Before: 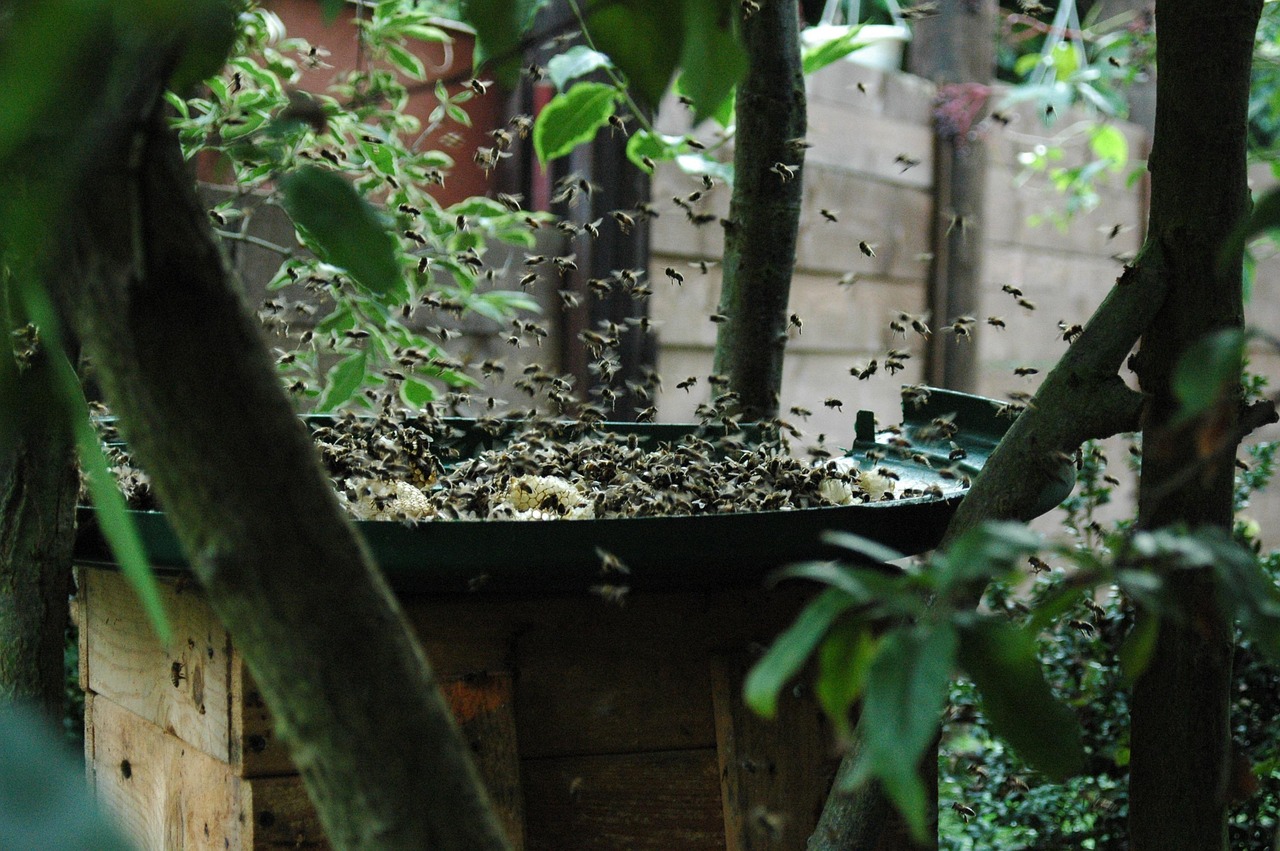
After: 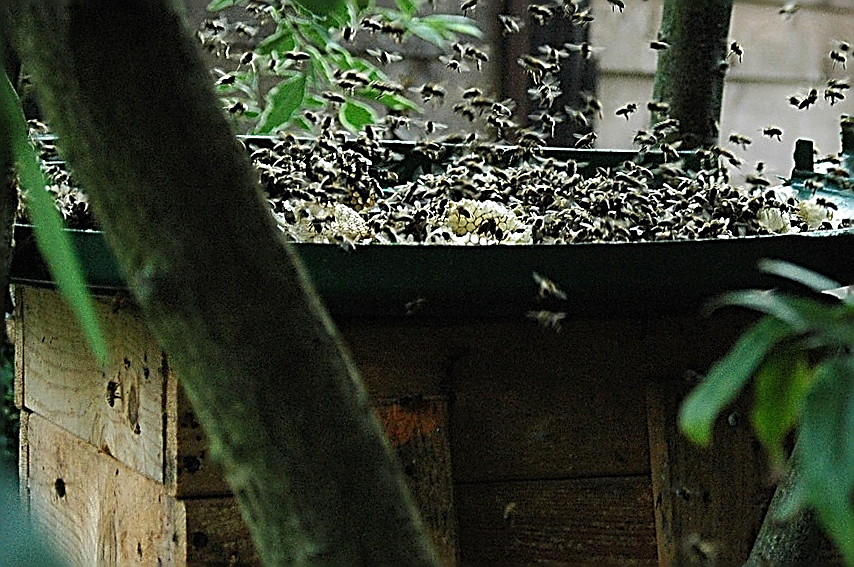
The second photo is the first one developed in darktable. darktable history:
crop and rotate: angle -0.82°, left 3.85%, top 31.828%, right 27.992%
sharpen: amount 2
